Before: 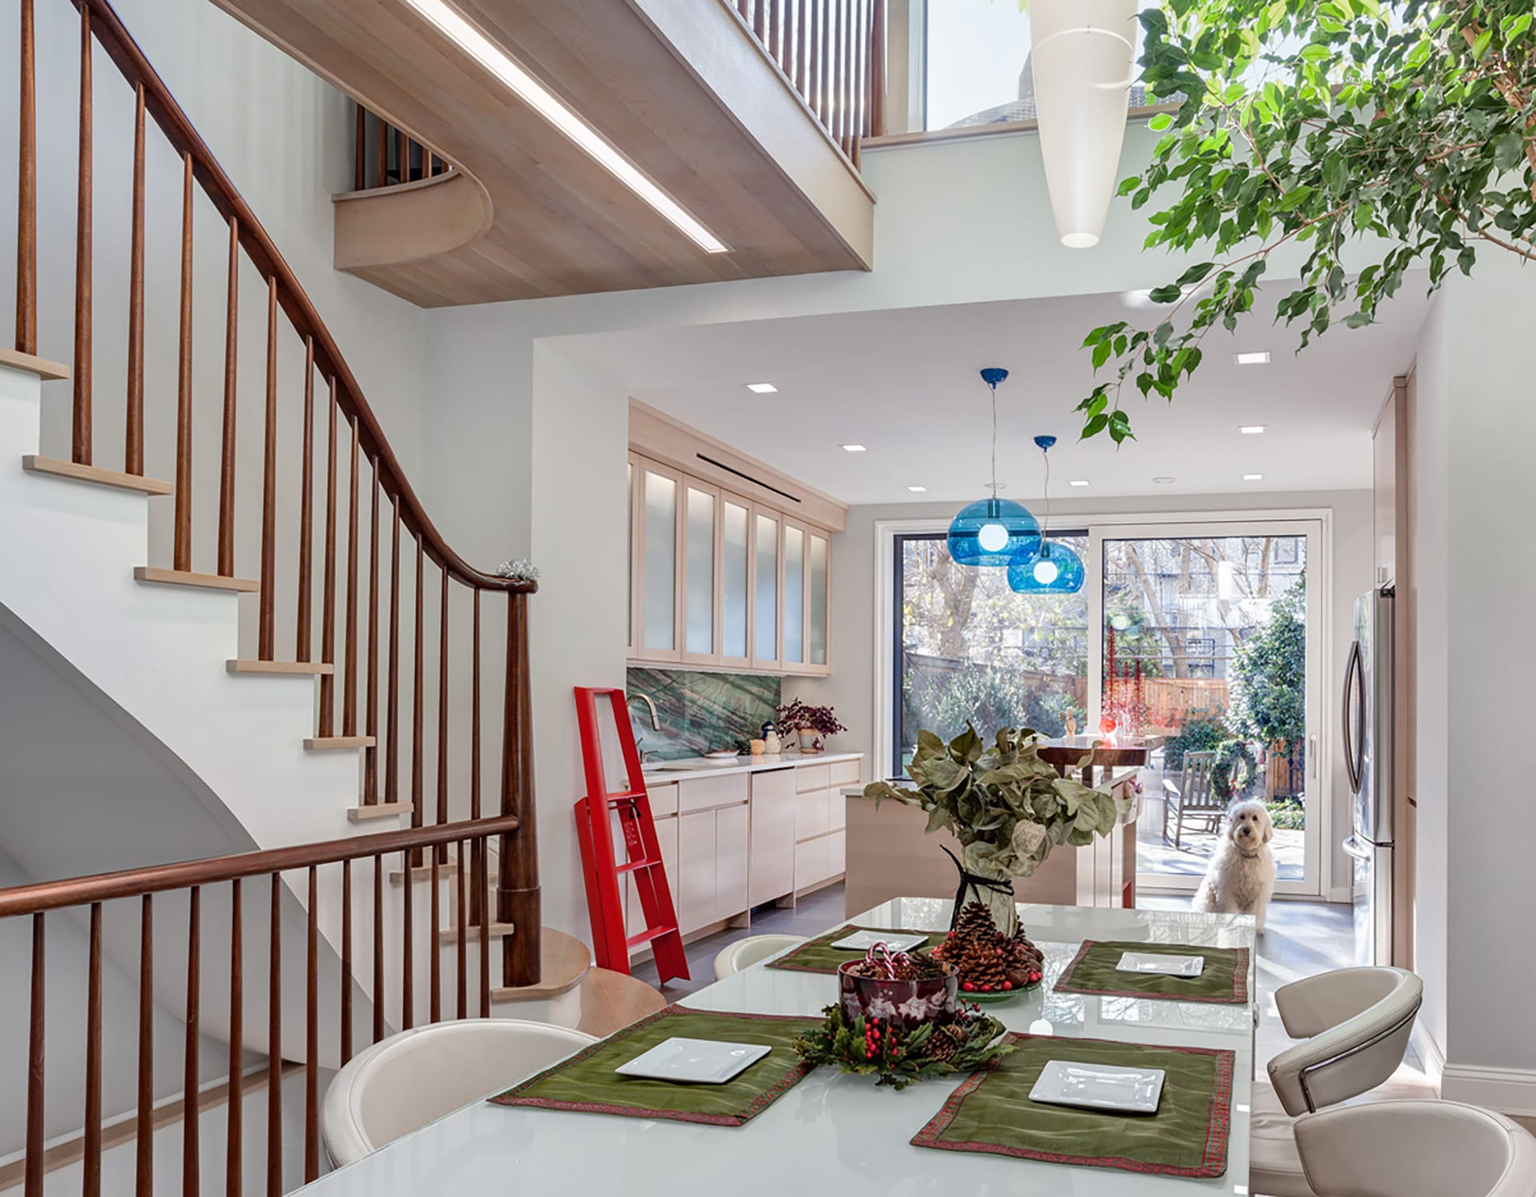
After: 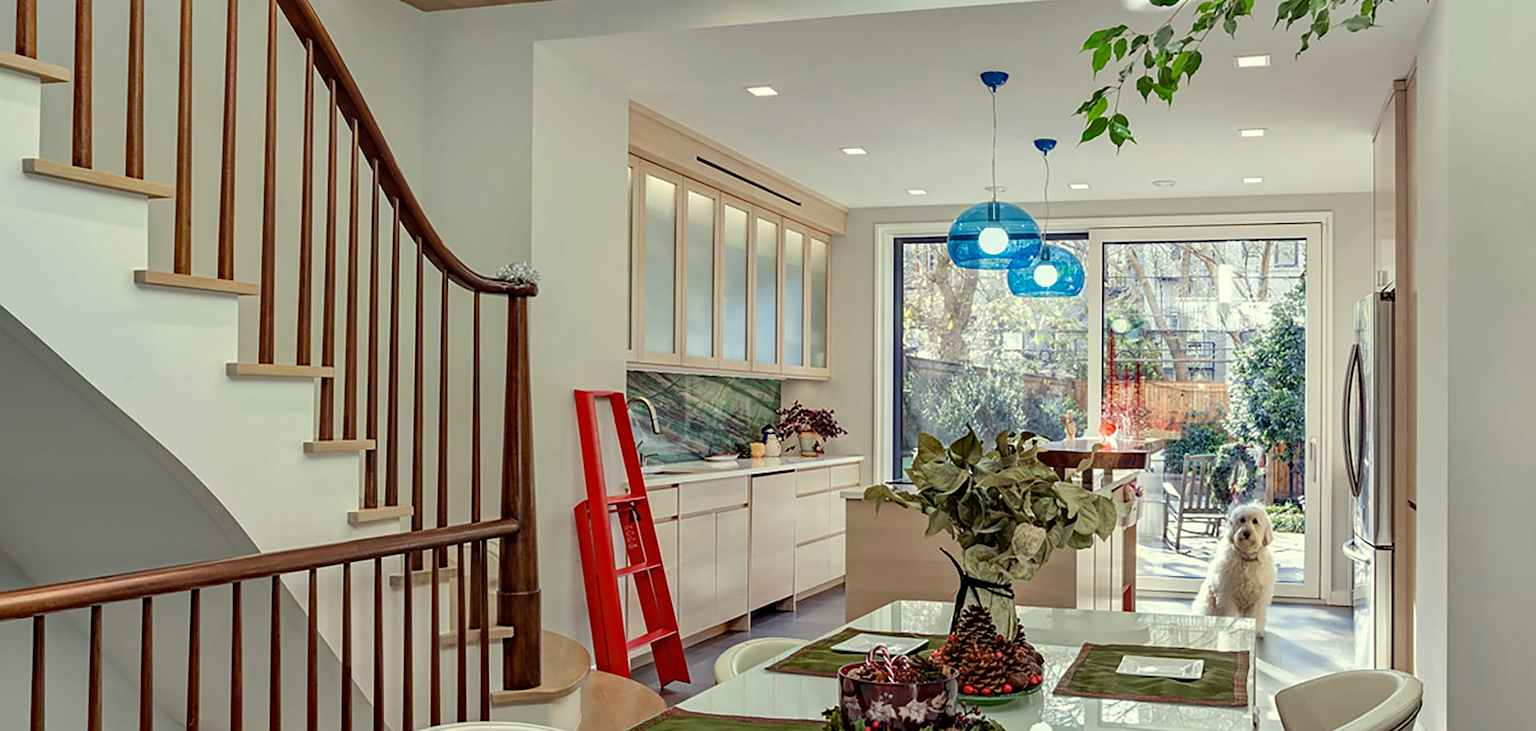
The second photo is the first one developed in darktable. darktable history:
haze removal: compatibility mode true, adaptive false
crop and rotate: top 24.866%, bottom 14.005%
color correction: highlights a* -5.71, highlights b* 11.21
sharpen: amount 0.209
